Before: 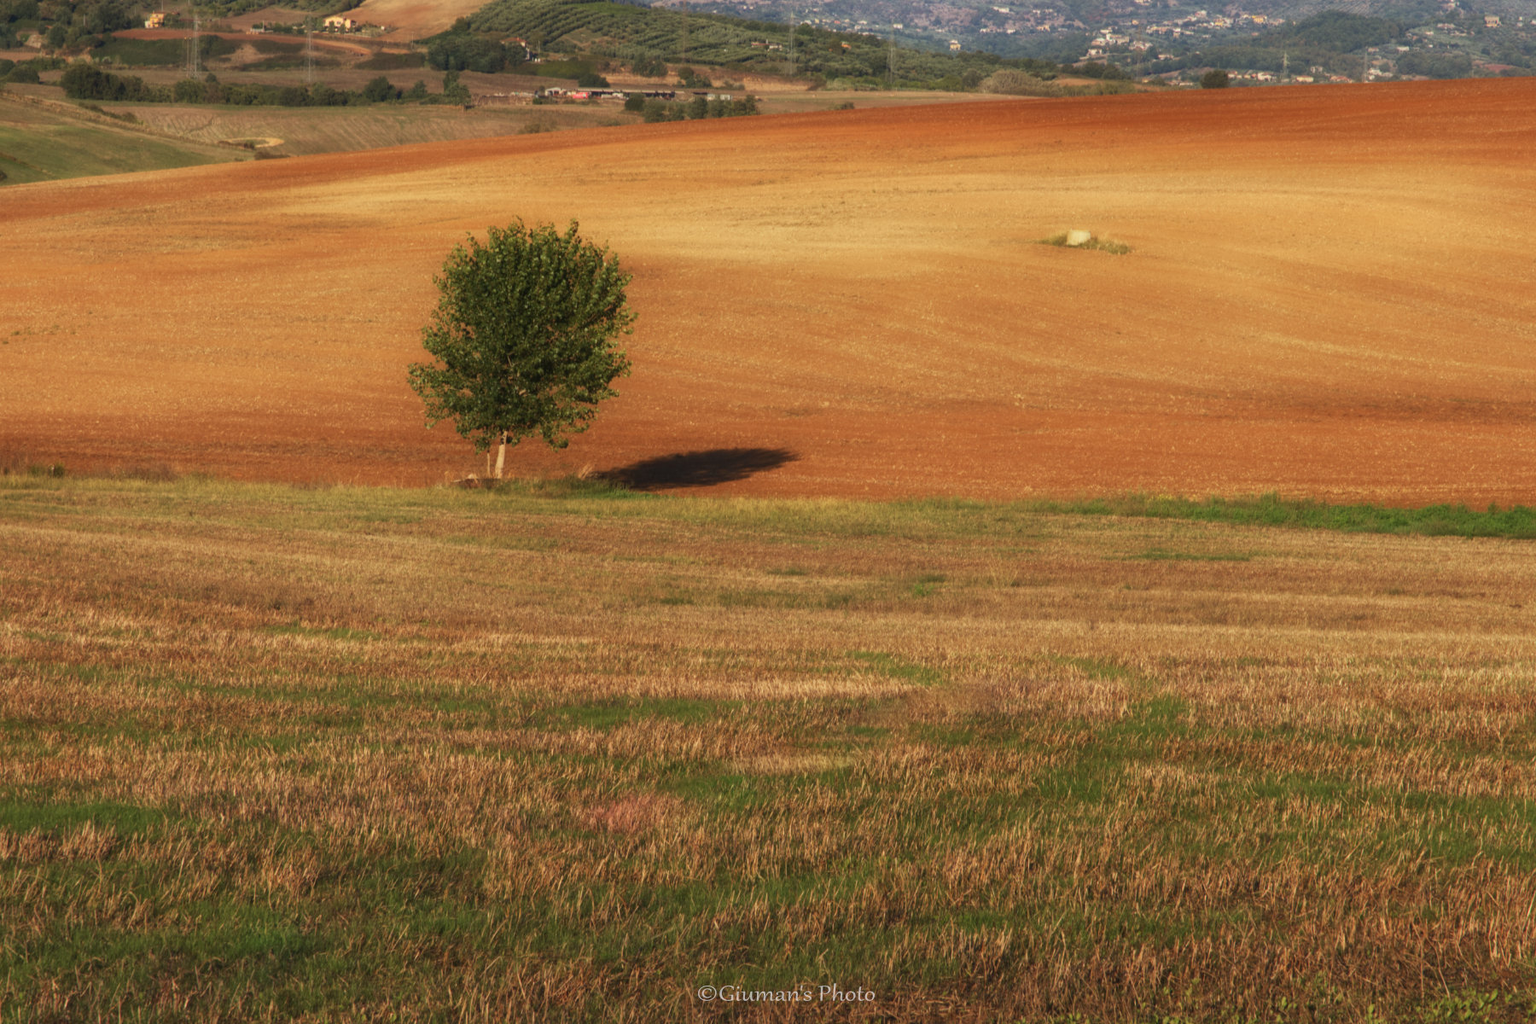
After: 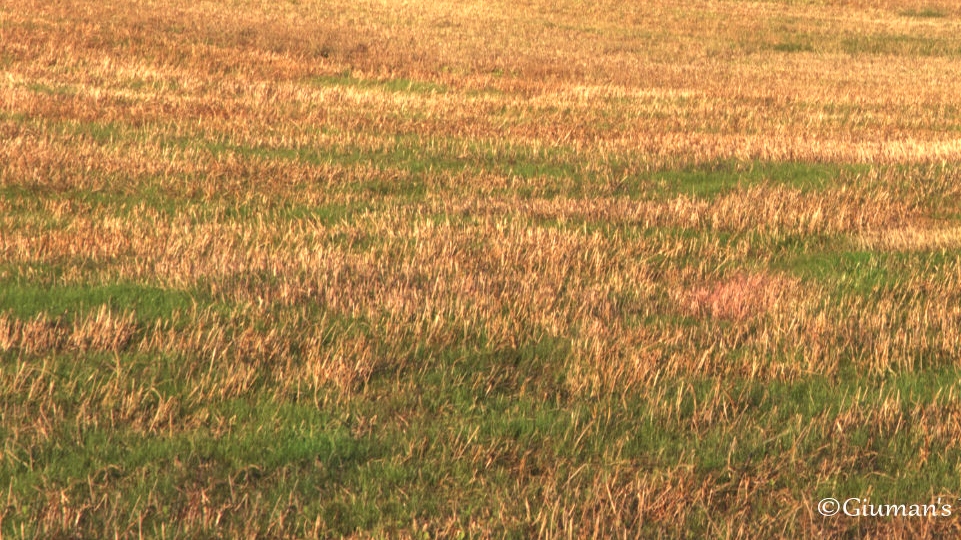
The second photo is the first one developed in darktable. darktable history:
crop and rotate: top 54.778%, right 46.61%, bottom 0.159%
exposure: black level correction 0.001, exposure 1.129 EV, compensate exposure bias true, compensate highlight preservation false
